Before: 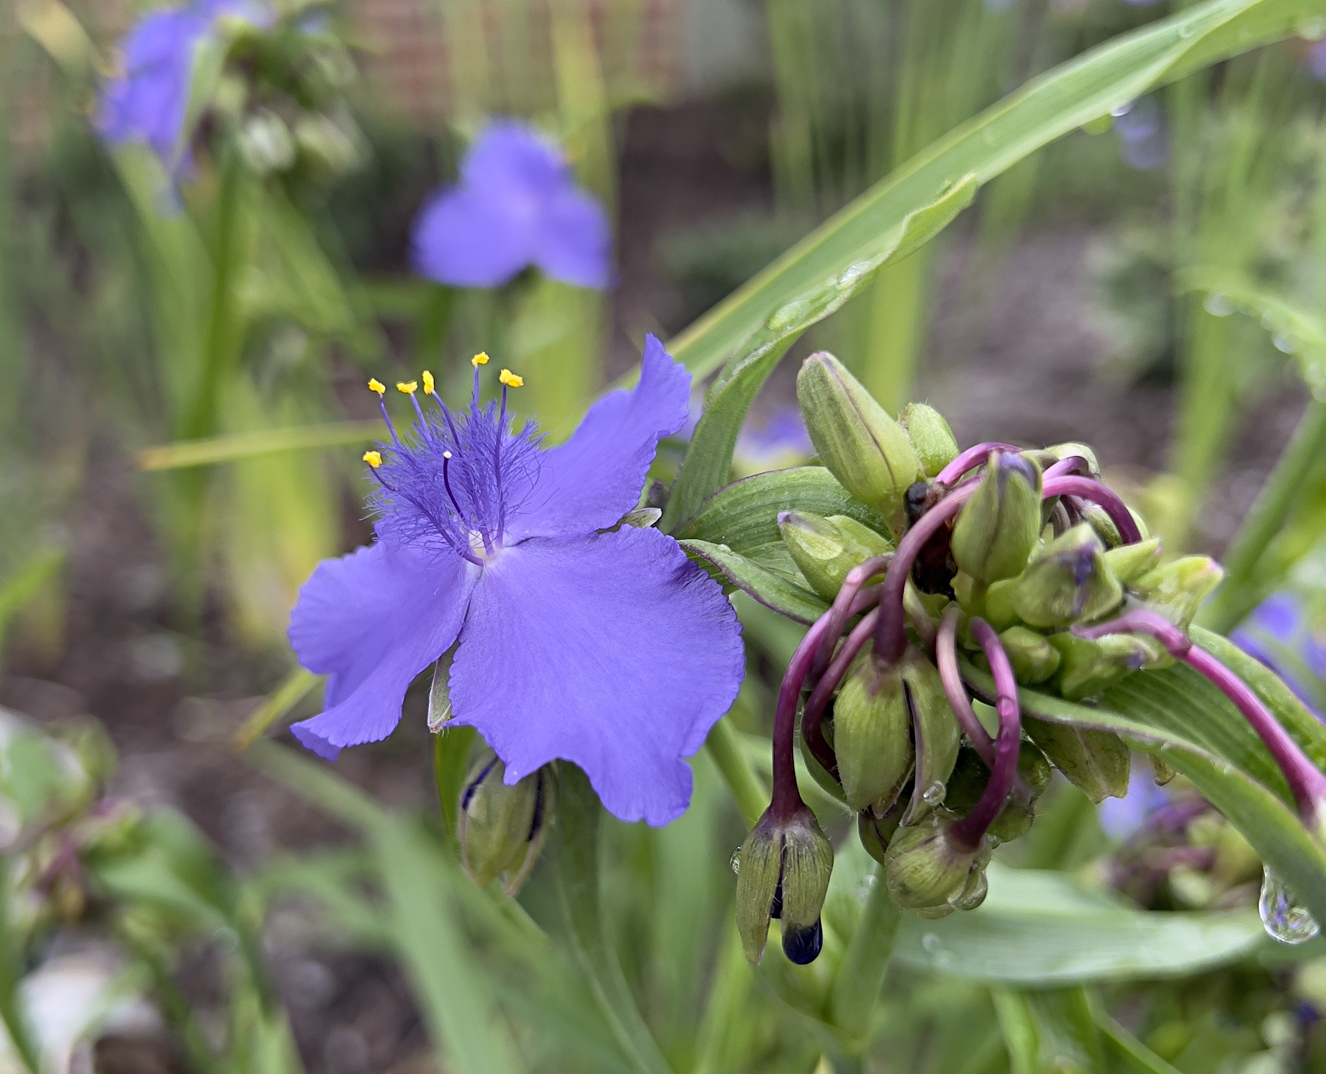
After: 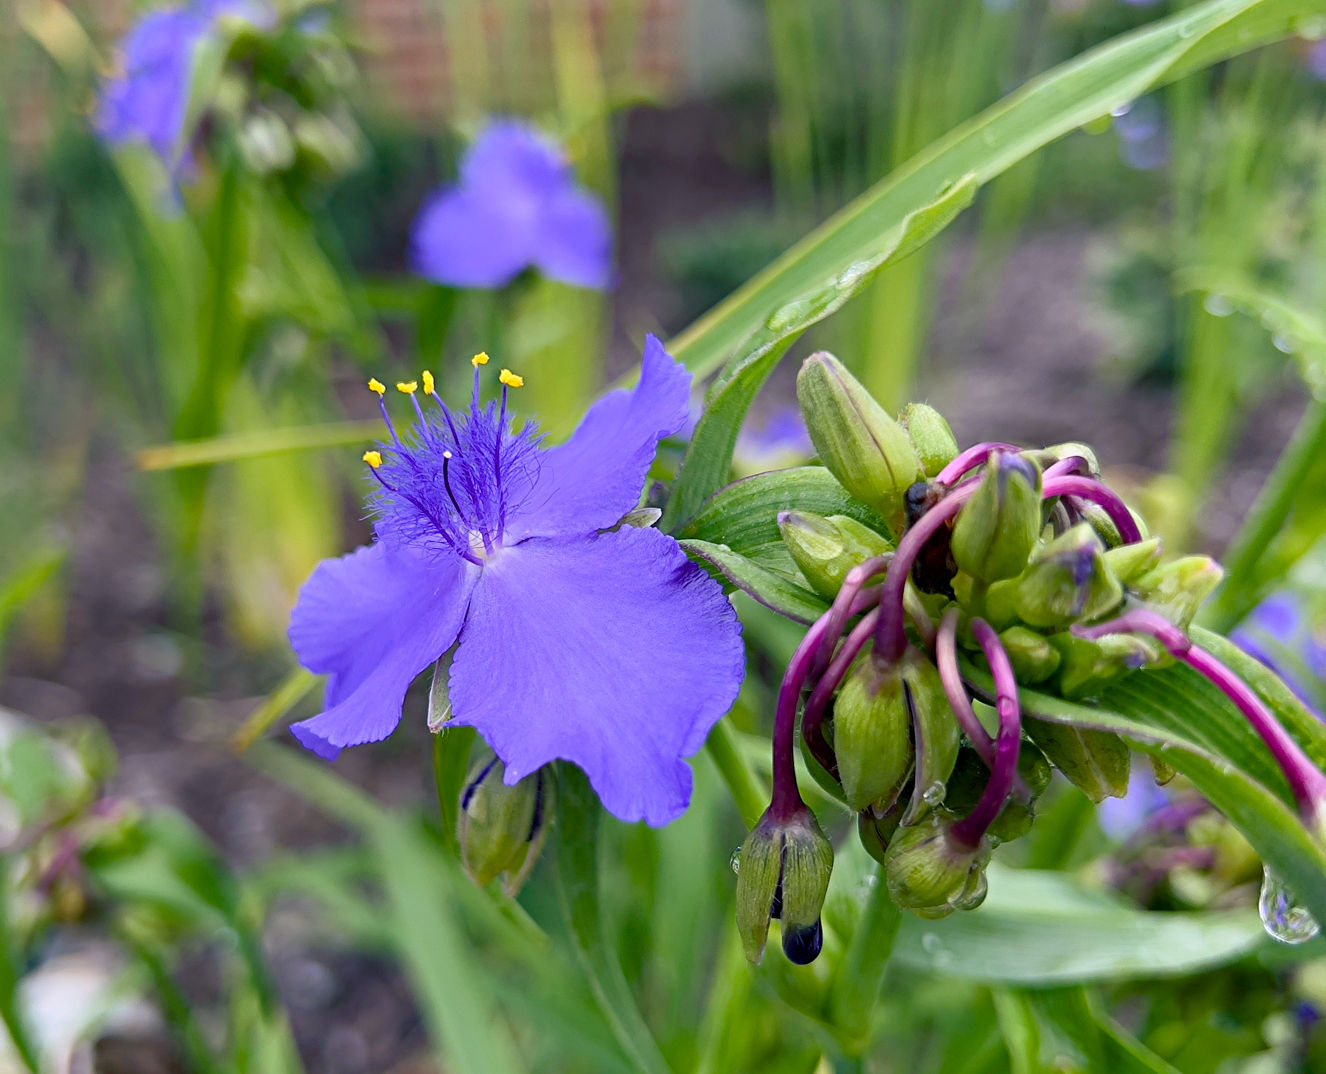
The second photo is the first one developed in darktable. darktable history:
color balance rgb: shadows lift › chroma 5.436%, shadows lift › hue 238.32°, perceptual saturation grading › global saturation 20%, perceptual saturation grading › highlights -25.012%, perceptual saturation grading › shadows 50.201%
